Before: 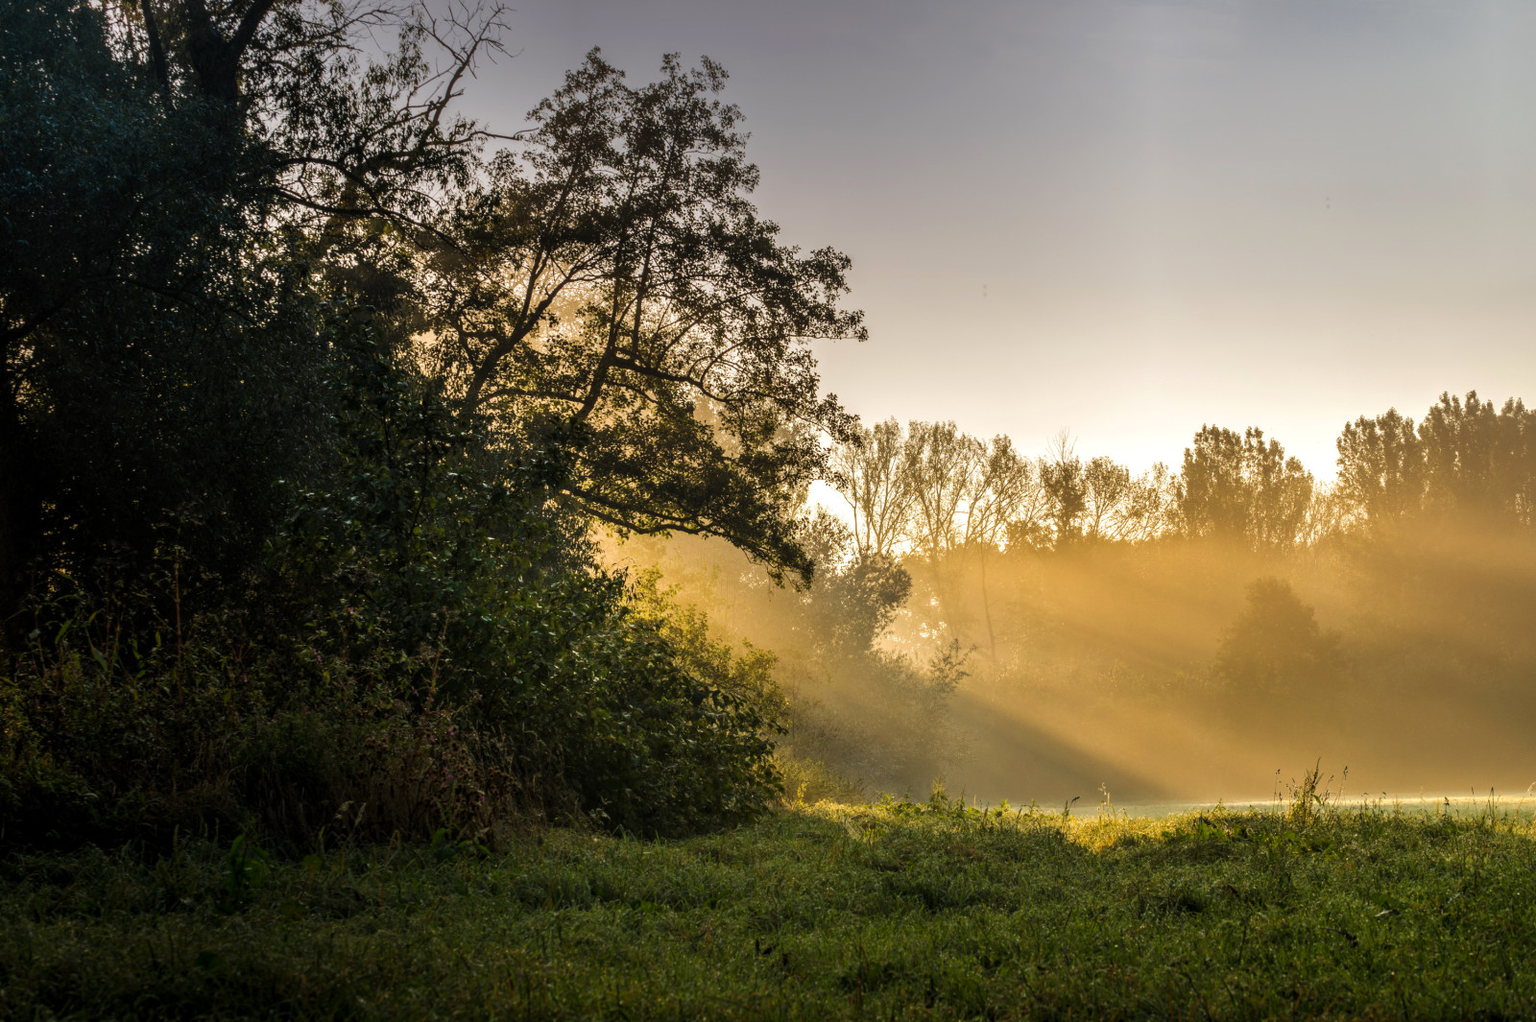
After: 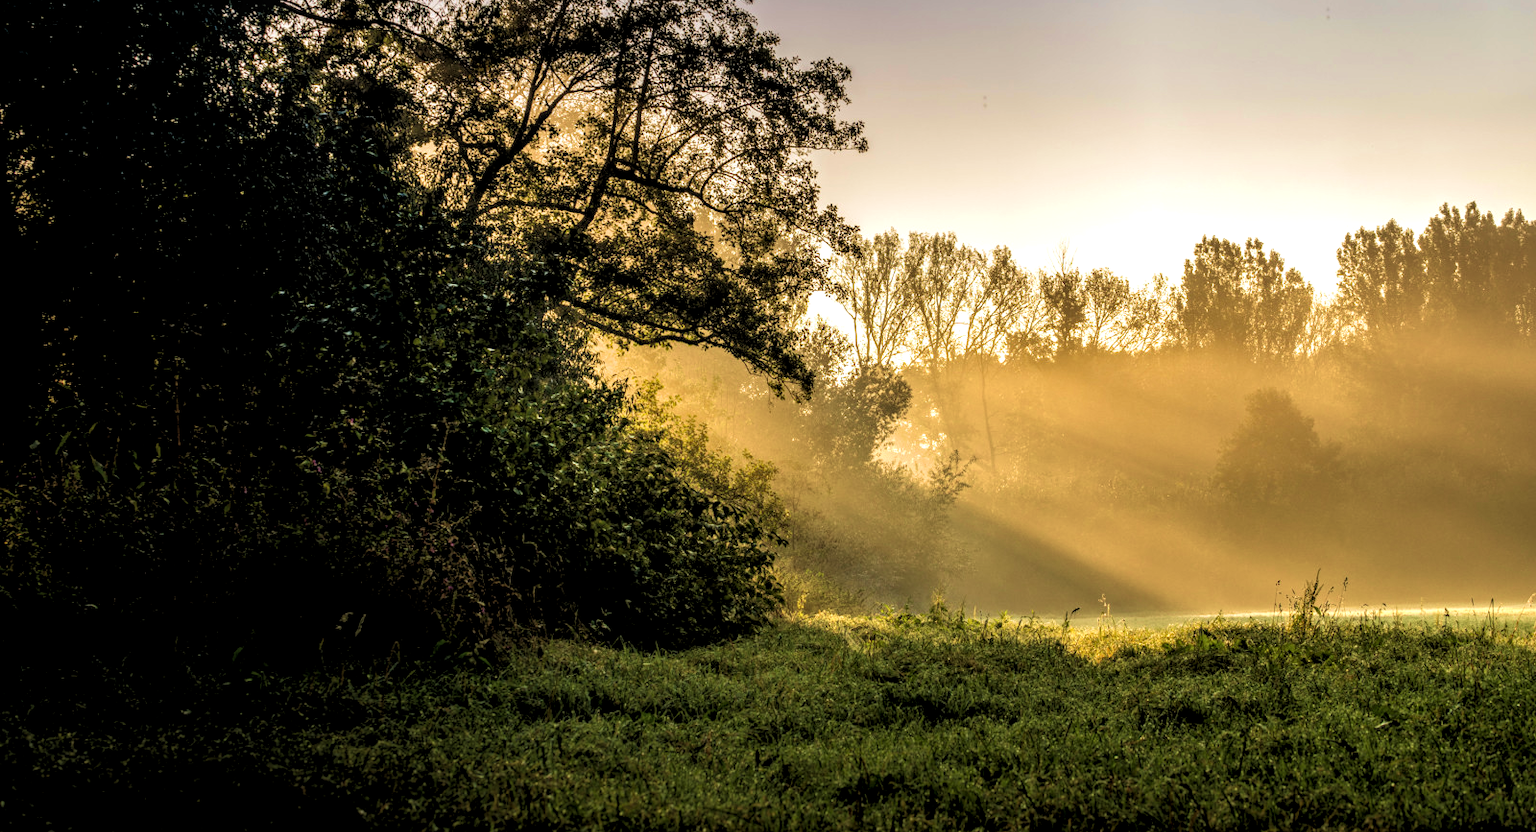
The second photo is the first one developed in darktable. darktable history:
crop and rotate: top 18.507%
local contrast: detail 130%
rgb levels: levels [[0.013, 0.434, 0.89], [0, 0.5, 1], [0, 0.5, 1]]
velvia: strength 45%
levels: levels [0, 0.51, 1]
